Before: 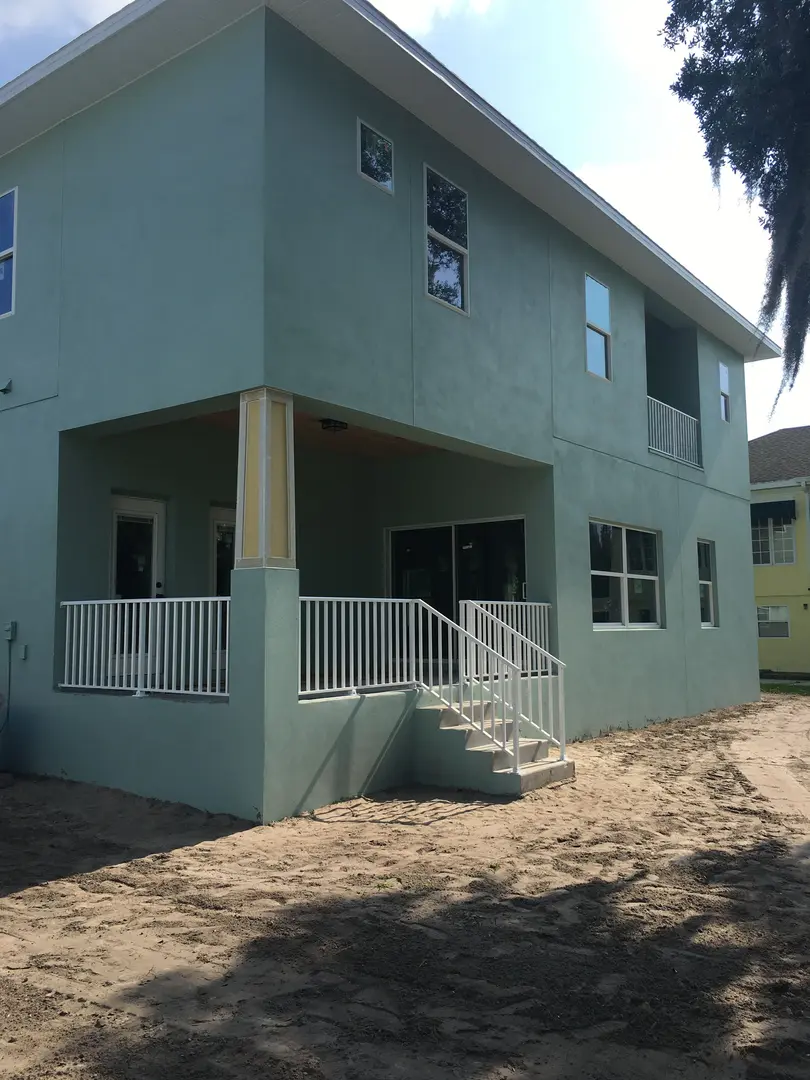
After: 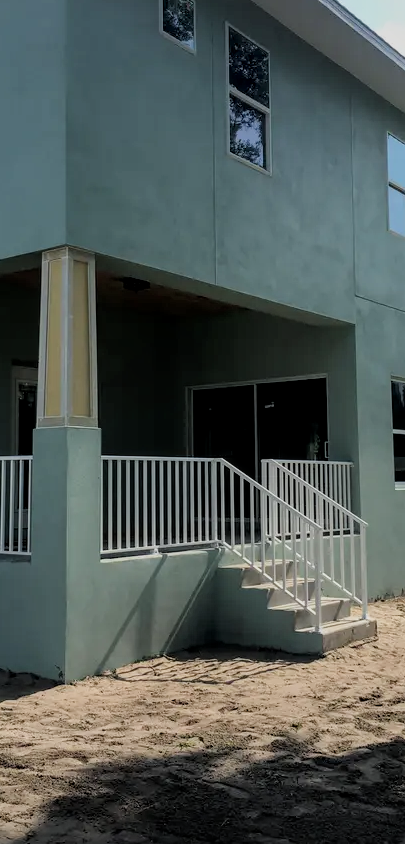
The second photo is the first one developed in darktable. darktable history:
filmic rgb: black relative exposure -7.92 EV, white relative exposure 4.19 EV, hardness 4.03, latitude 51.89%, contrast 1.01, shadows ↔ highlights balance 5.49%
crop and rotate: angle 0.016°, left 24.475%, top 13.09%, right 25.466%, bottom 8.659%
local contrast: on, module defaults
